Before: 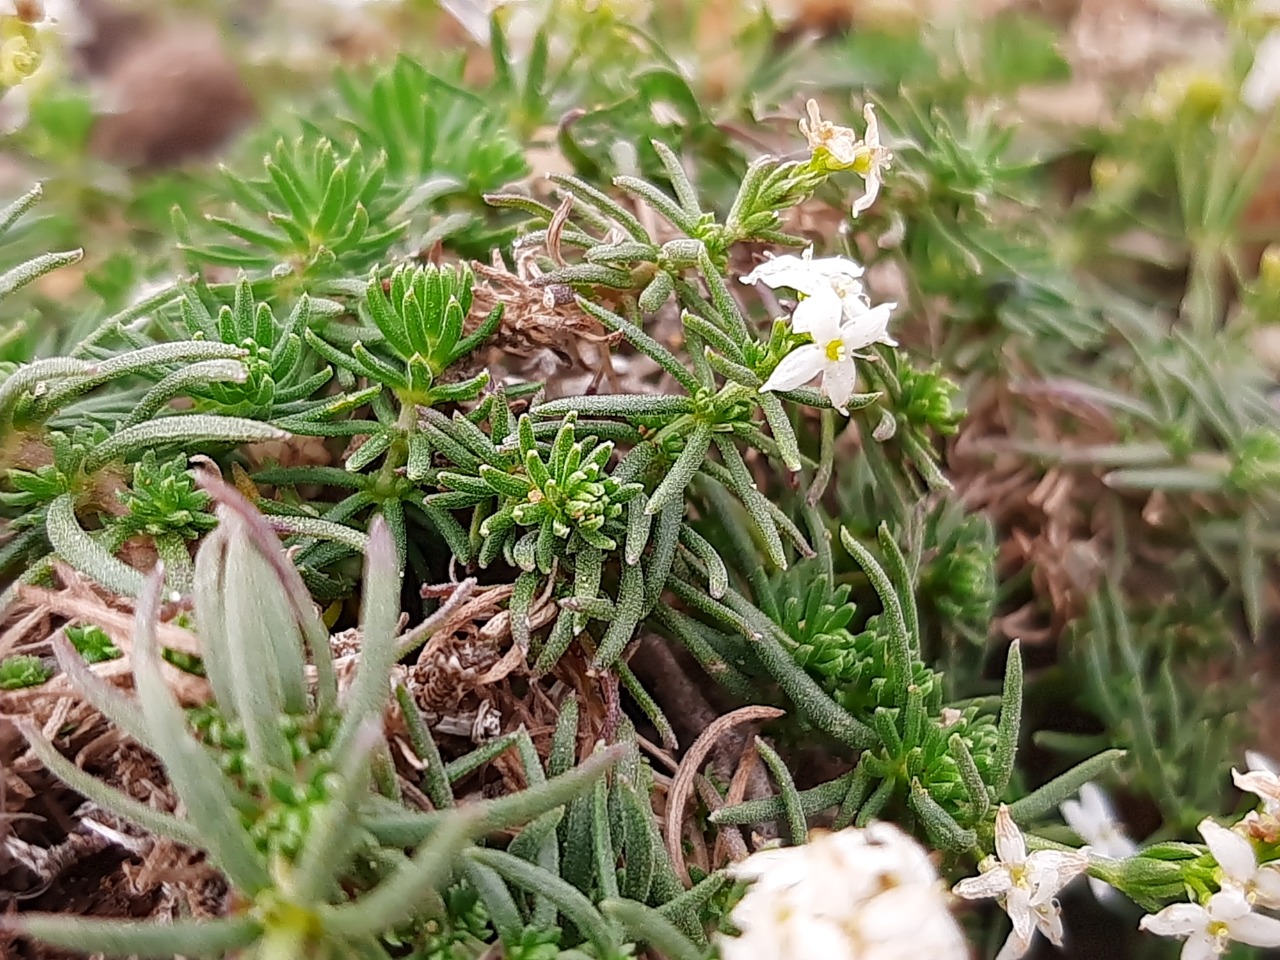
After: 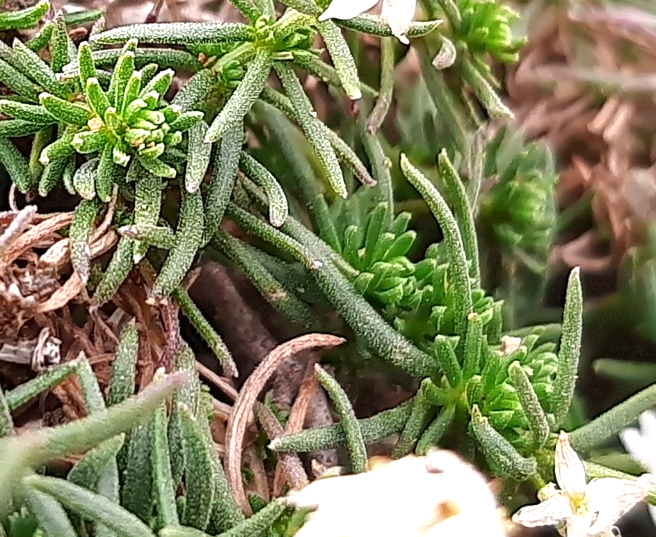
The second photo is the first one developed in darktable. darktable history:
exposure: exposure 0.662 EV, compensate exposure bias true, compensate highlight preservation false
crop: left 34.416%, top 38.765%, right 13.787%, bottom 5.121%
